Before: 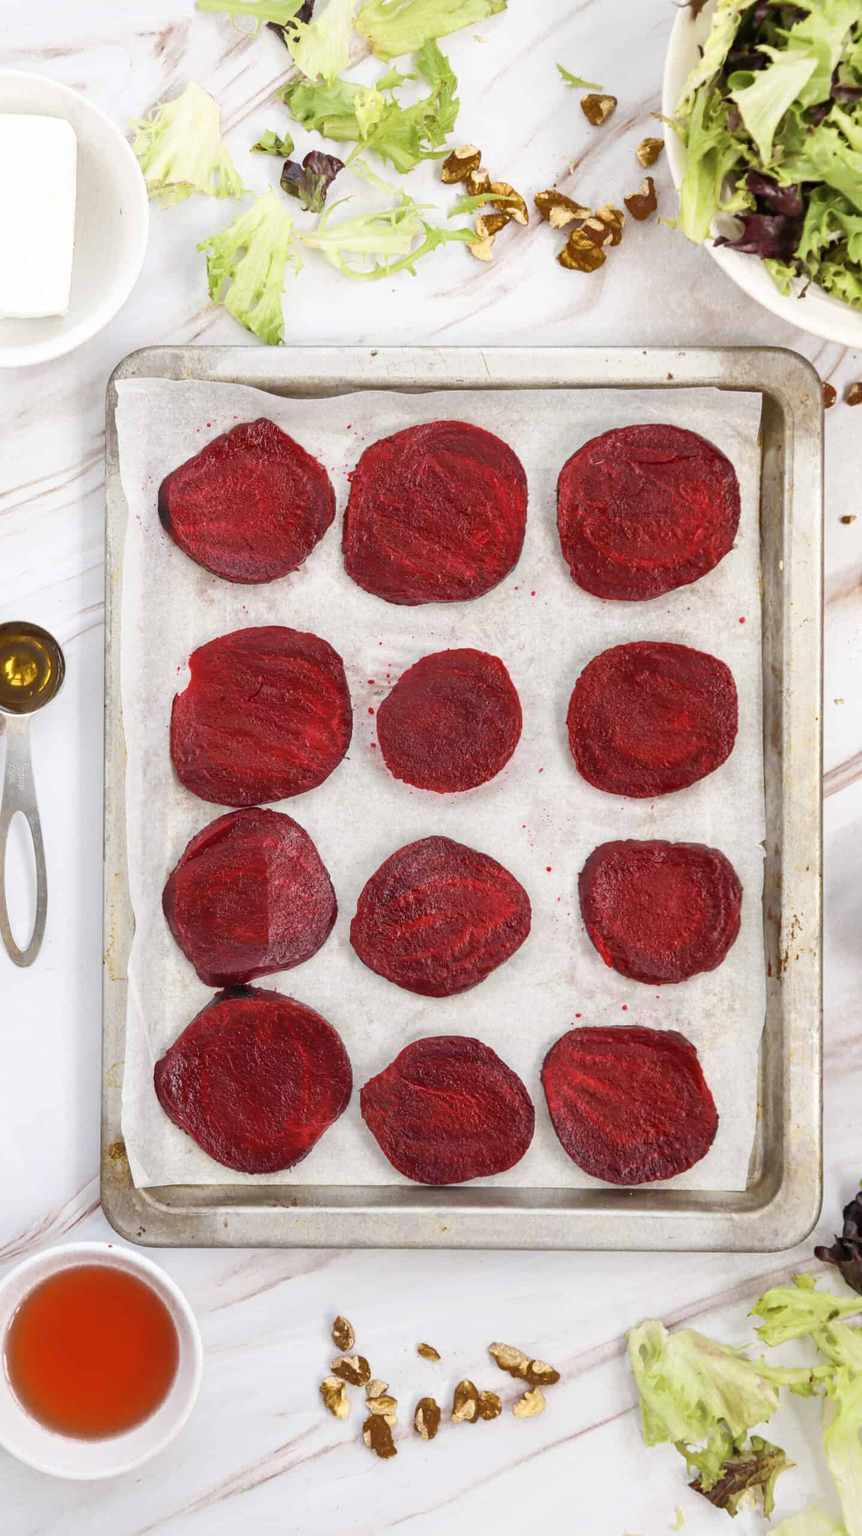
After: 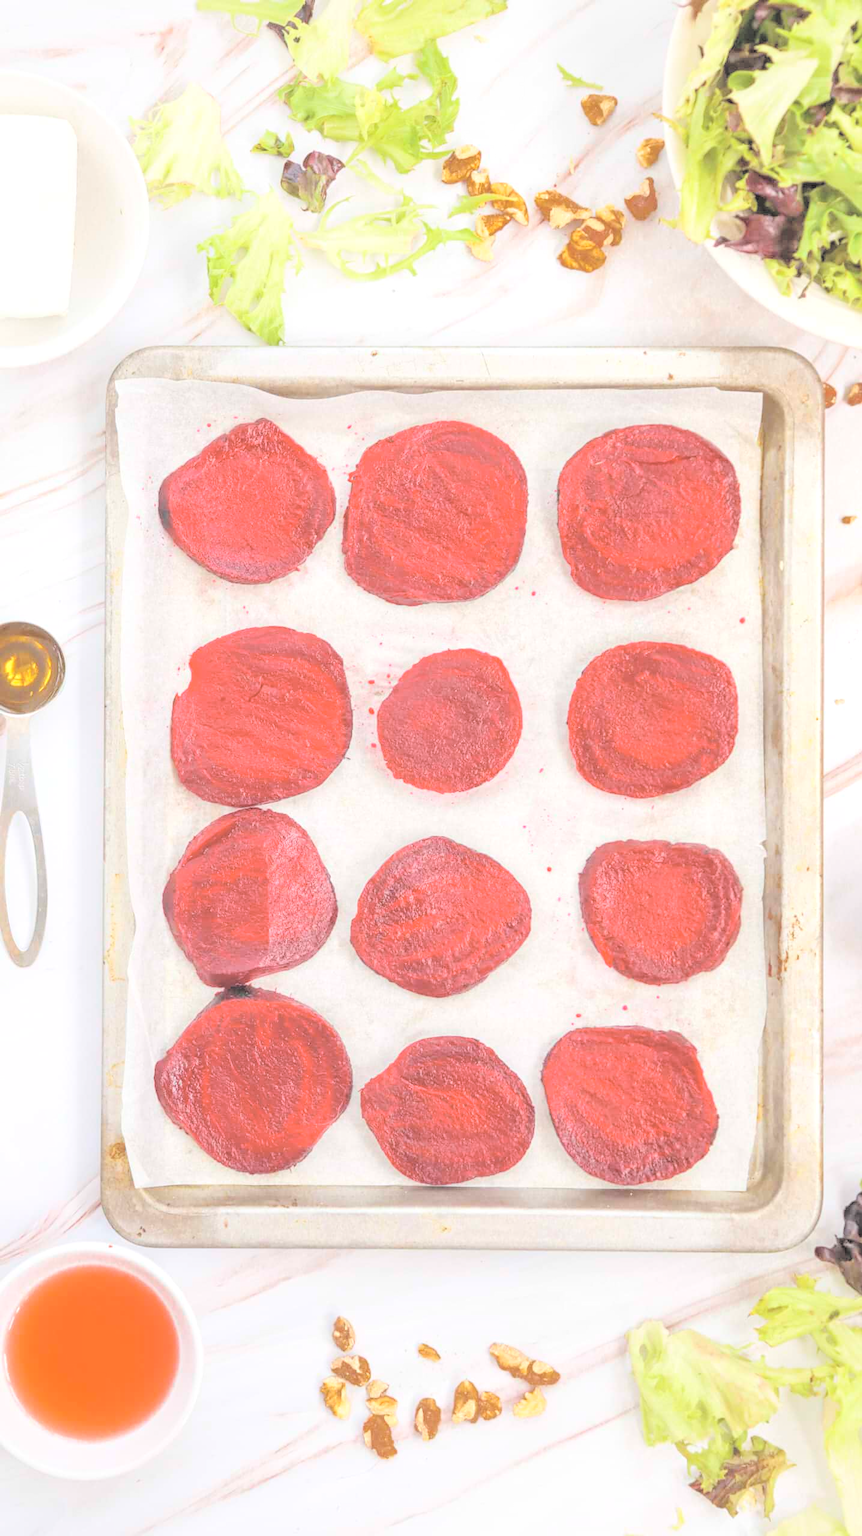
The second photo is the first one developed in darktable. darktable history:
local contrast: on, module defaults
contrast brightness saturation: brightness 1
exposure: compensate highlight preservation false
